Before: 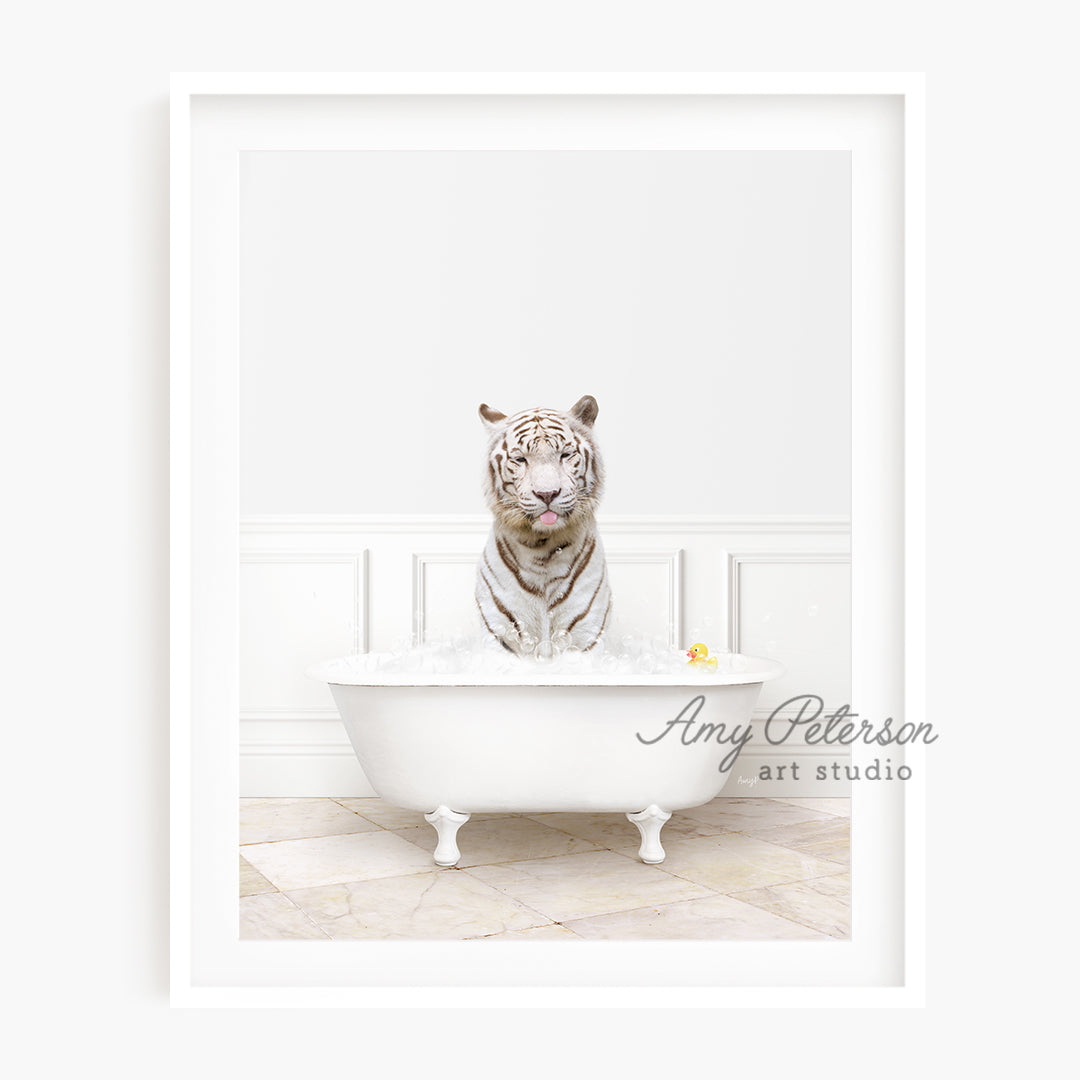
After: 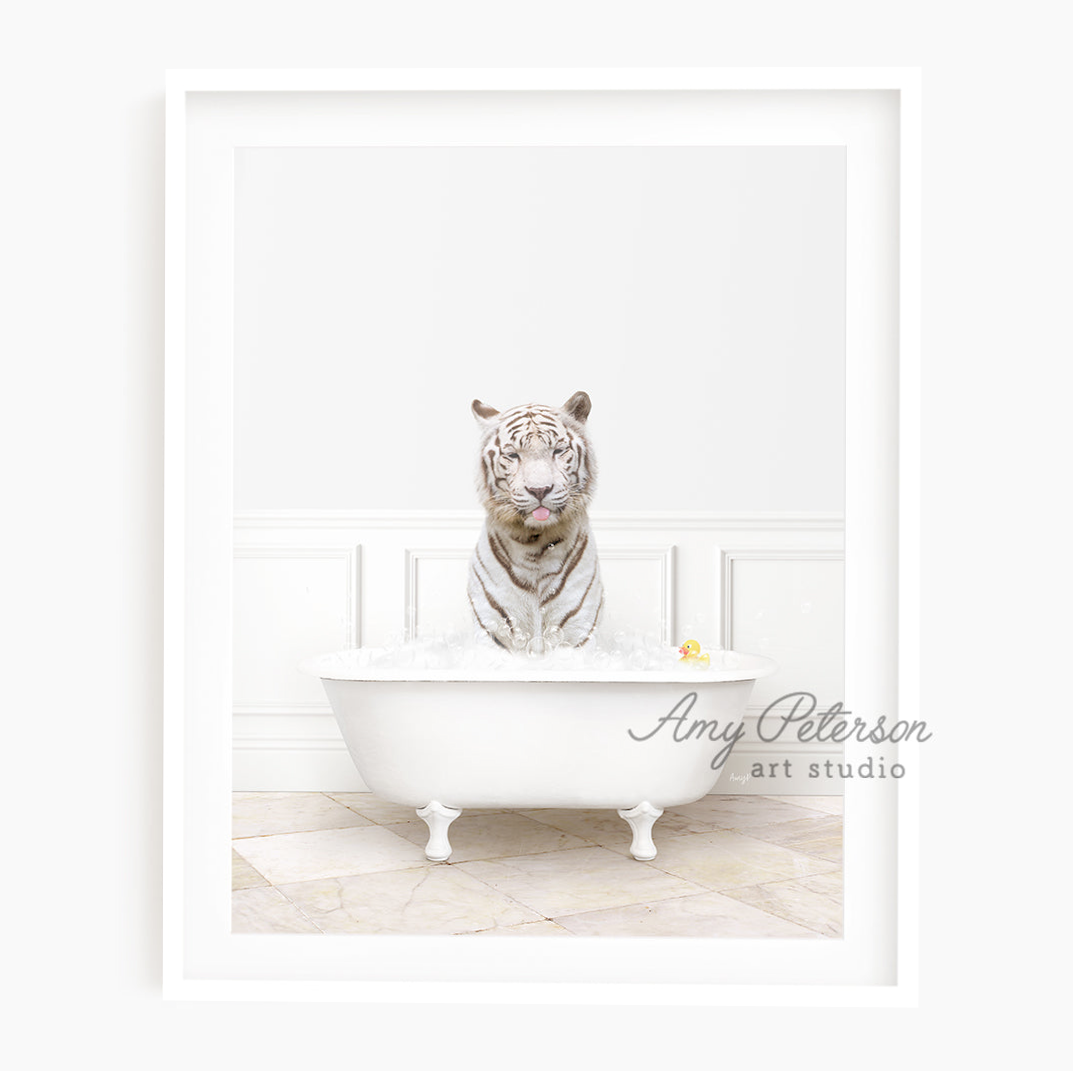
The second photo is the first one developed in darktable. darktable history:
haze removal: strength -0.1, adaptive false
exposure: black level correction 0.01, exposure 0.011 EV, compensate highlight preservation false
rotate and perspective: rotation 0.192°, lens shift (horizontal) -0.015, crop left 0.005, crop right 0.996, crop top 0.006, crop bottom 0.99
